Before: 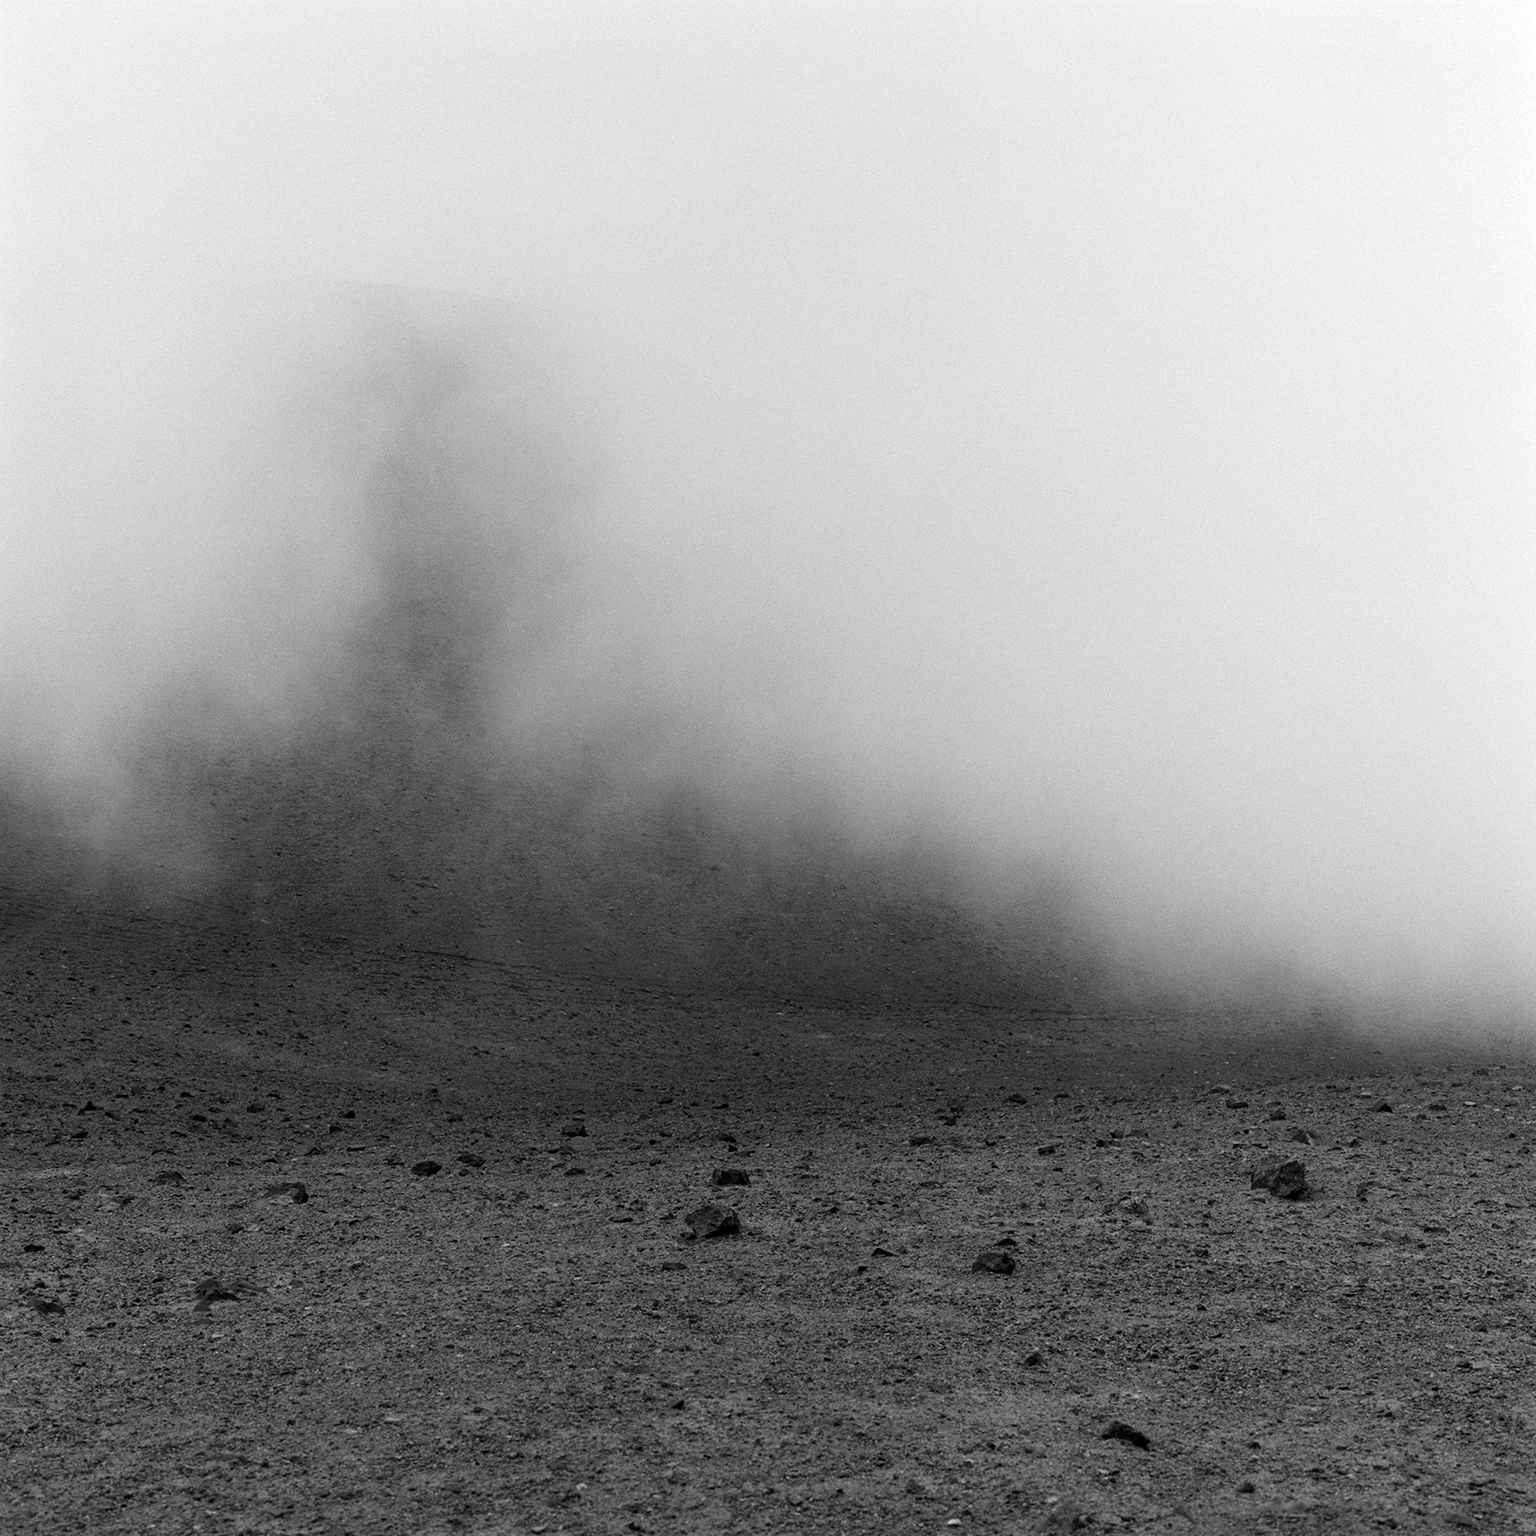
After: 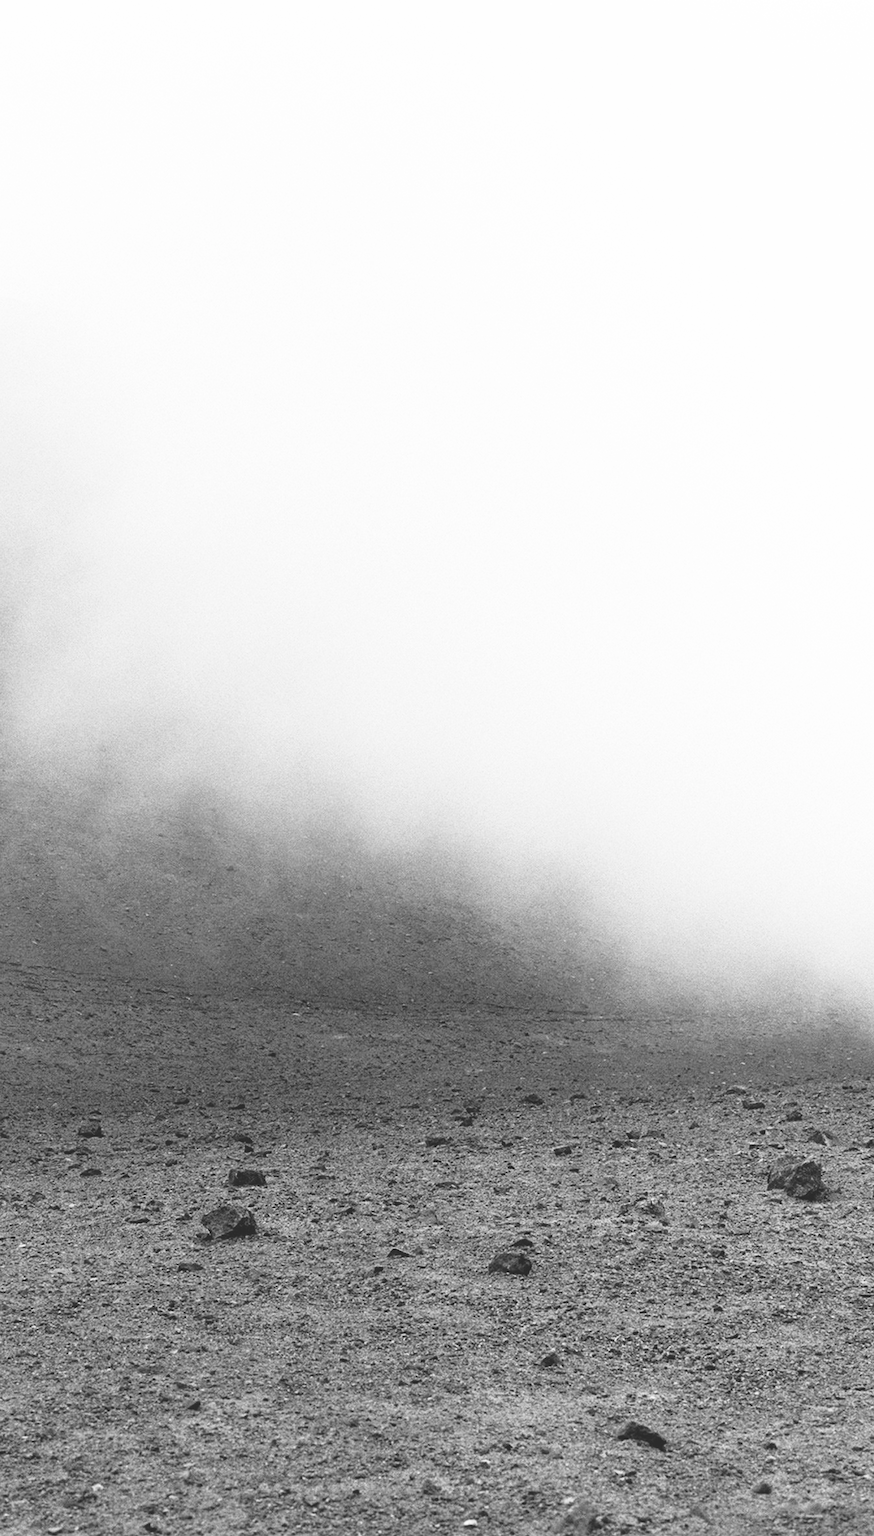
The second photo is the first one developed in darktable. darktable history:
color balance rgb: global offset › luminance 1.993%, perceptual saturation grading › global saturation 20%, perceptual saturation grading › highlights -50.59%, perceptual saturation grading › shadows 30.988%
crop: left 31.519%, top 0.017%, right 11.539%
base curve: curves: ch0 [(0, 0) (0.012, 0.01) (0.073, 0.168) (0.31, 0.711) (0.645, 0.957) (1, 1)], exposure shift 0.573, preserve colors none
